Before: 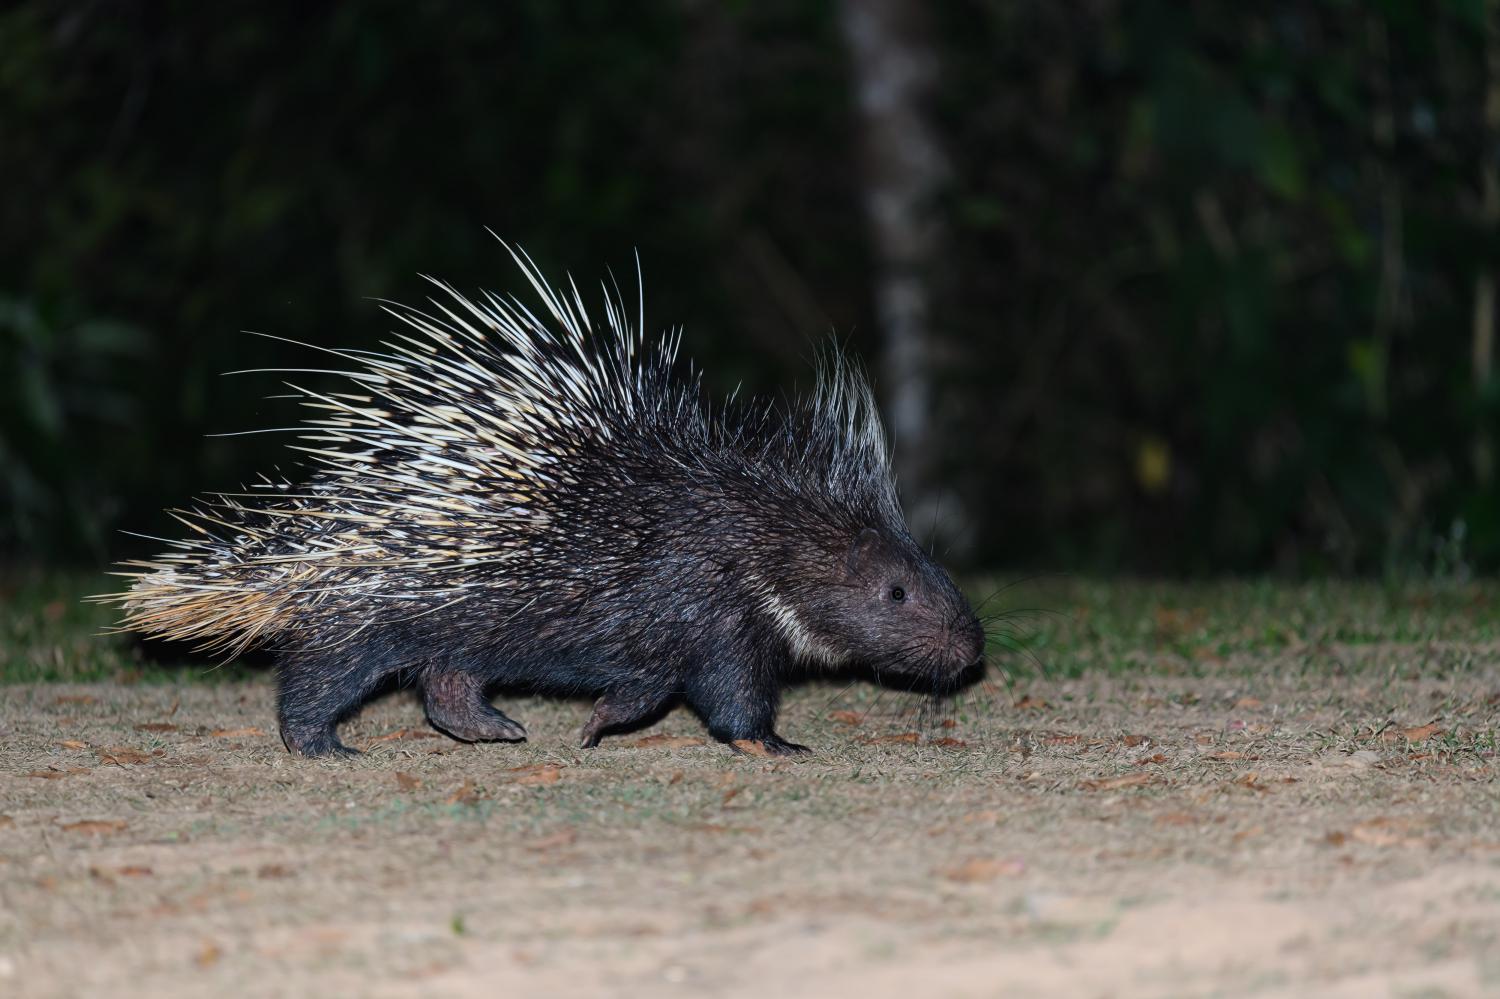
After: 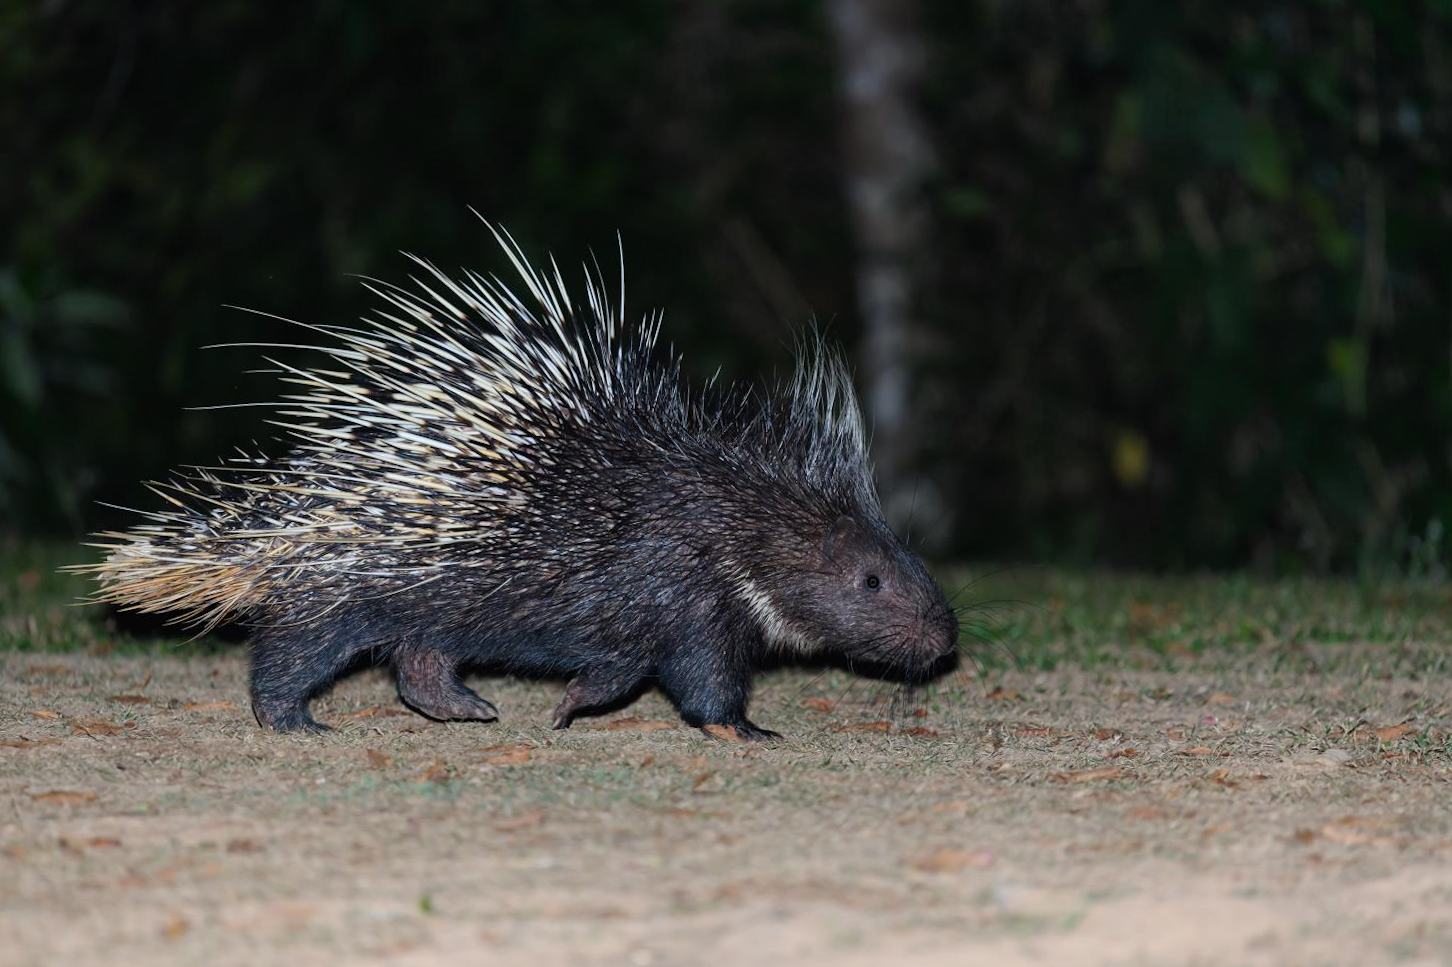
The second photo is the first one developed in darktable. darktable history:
crop and rotate: angle -1.27°
tone equalizer: -7 EV 0.218 EV, -6 EV 0.14 EV, -5 EV 0.056 EV, -4 EV 0.054 EV, -2 EV -0.031 EV, -1 EV -0.022 EV, +0 EV -0.041 EV, edges refinement/feathering 500, mask exposure compensation -1.57 EV, preserve details no
